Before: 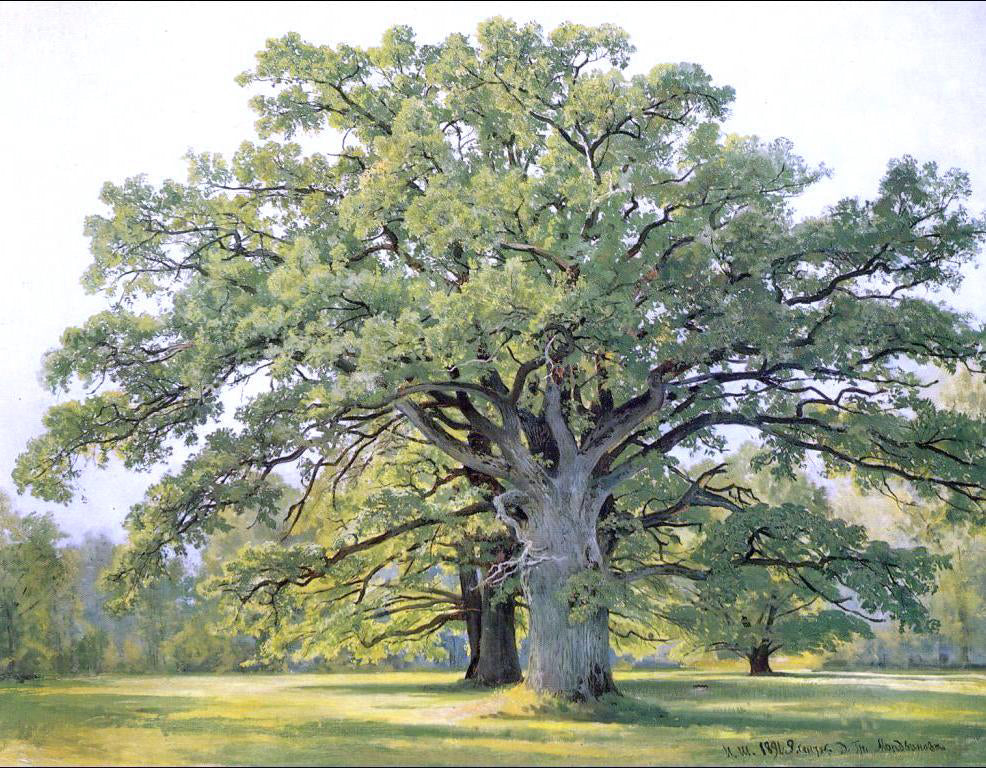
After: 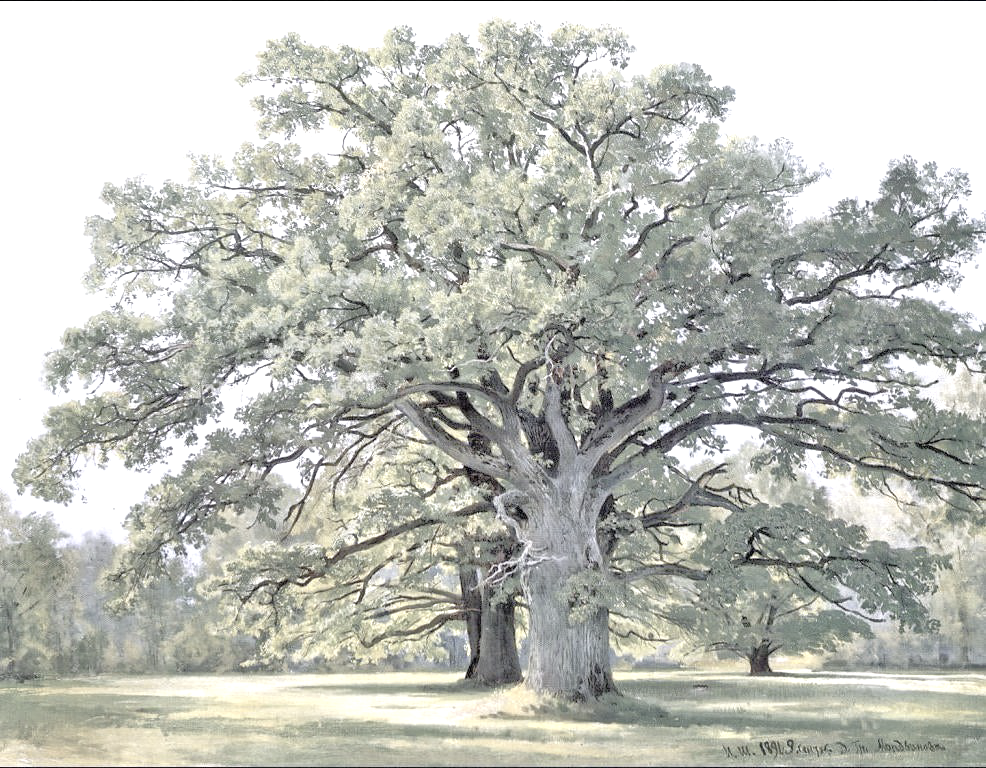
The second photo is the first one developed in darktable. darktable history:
tone equalizer: -7 EV 0.15 EV, -6 EV 0.6 EV, -5 EV 1.15 EV, -4 EV 1.33 EV, -3 EV 1.15 EV, -2 EV 0.6 EV, -1 EV 0.15 EV, mask exposure compensation -0.5 EV
color correction: saturation 0.3
exposure: exposure 0.493 EV, compensate highlight preservation false
